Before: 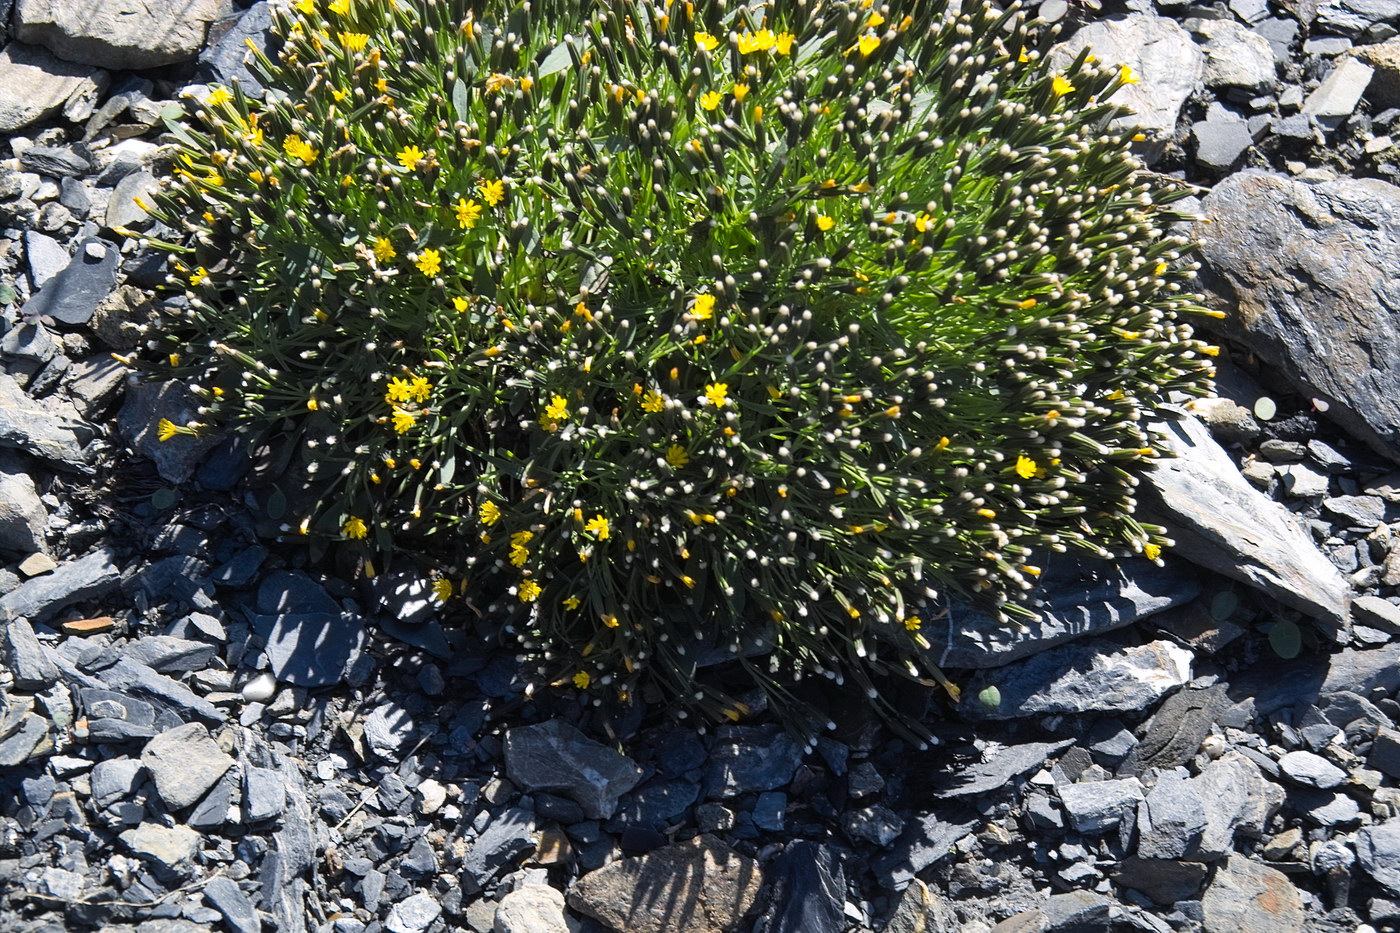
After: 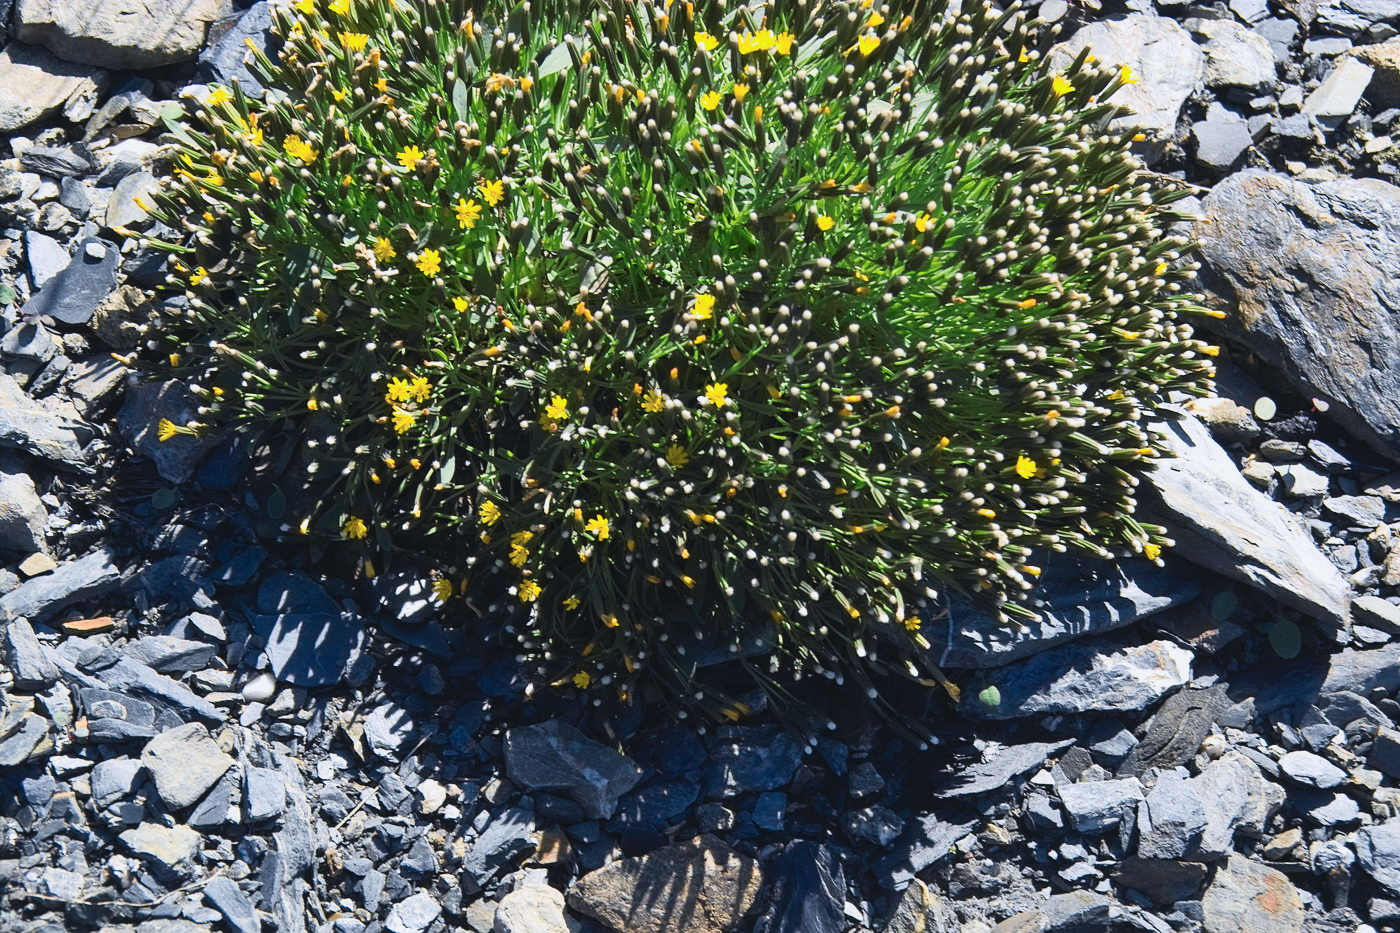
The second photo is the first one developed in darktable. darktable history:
tone curve: curves: ch0 [(0, 0.045) (0.155, 0.169) (0.46, 0.466) (0.751, 0.788) (1, 0.961)]; ch1 [(0, 0) (0.43, 0.408) (0.472, 0.469) (0.505, 0.503) (0.553, 0.563) (0.592, 0.581) (0.631, 0.625) (1, 1)]; ch2 [(0, 0) (0.505, 0.495) (0.55, 0.557) (0.583, 0.573) (1, 1)], color space Lab, independent channels, preserve colors none
